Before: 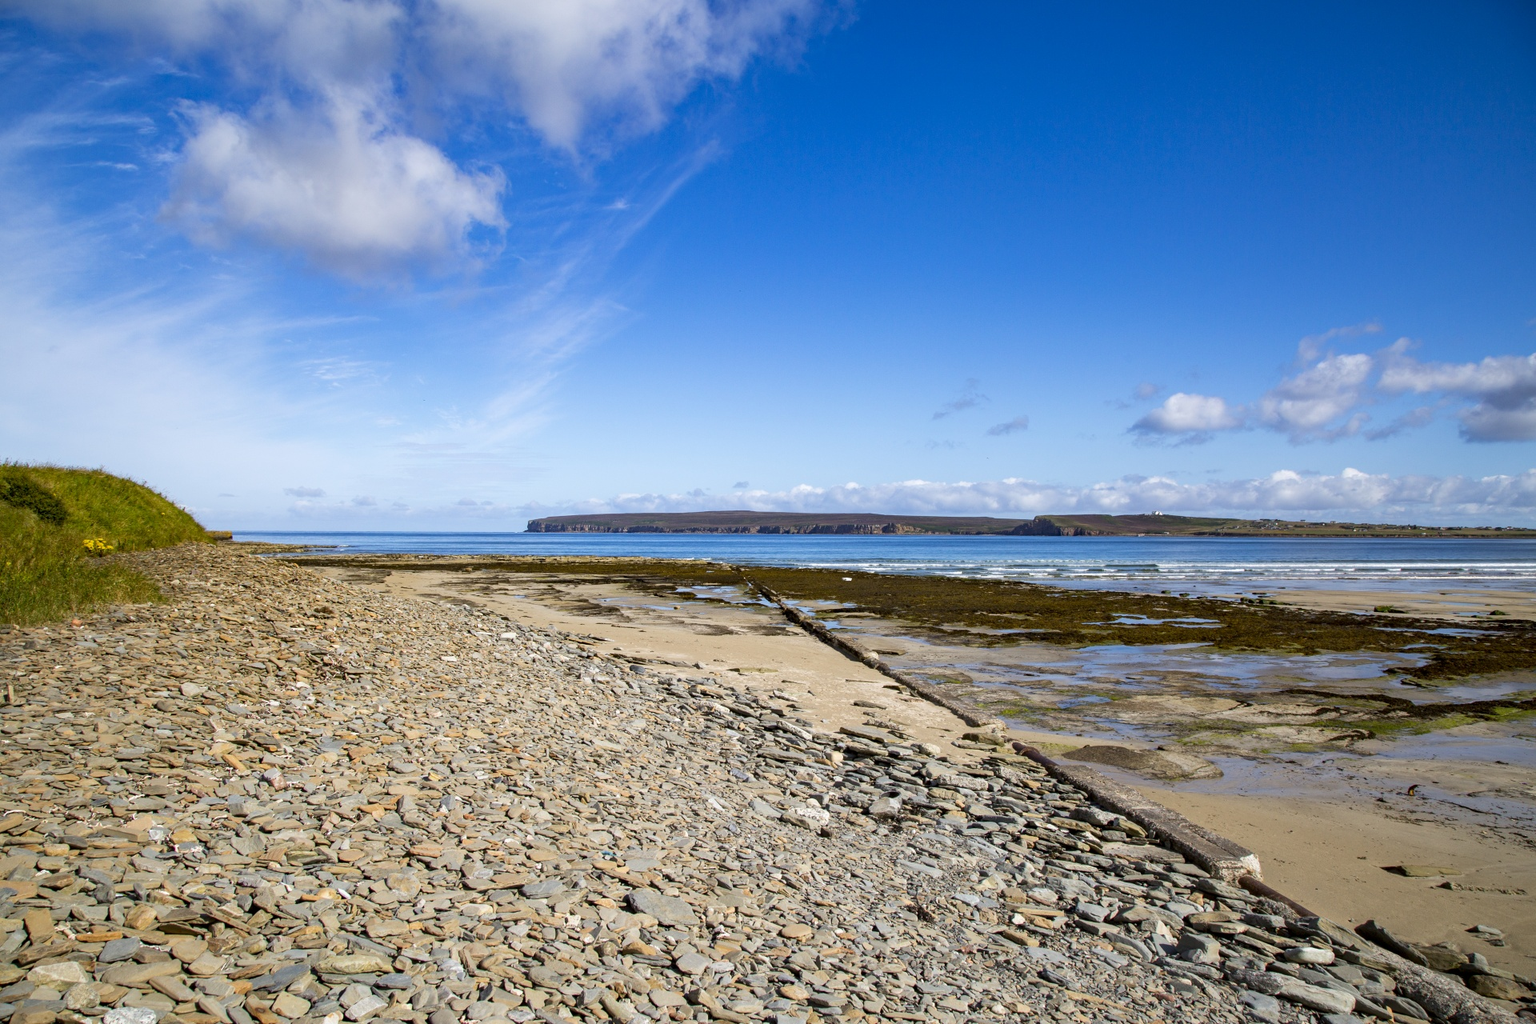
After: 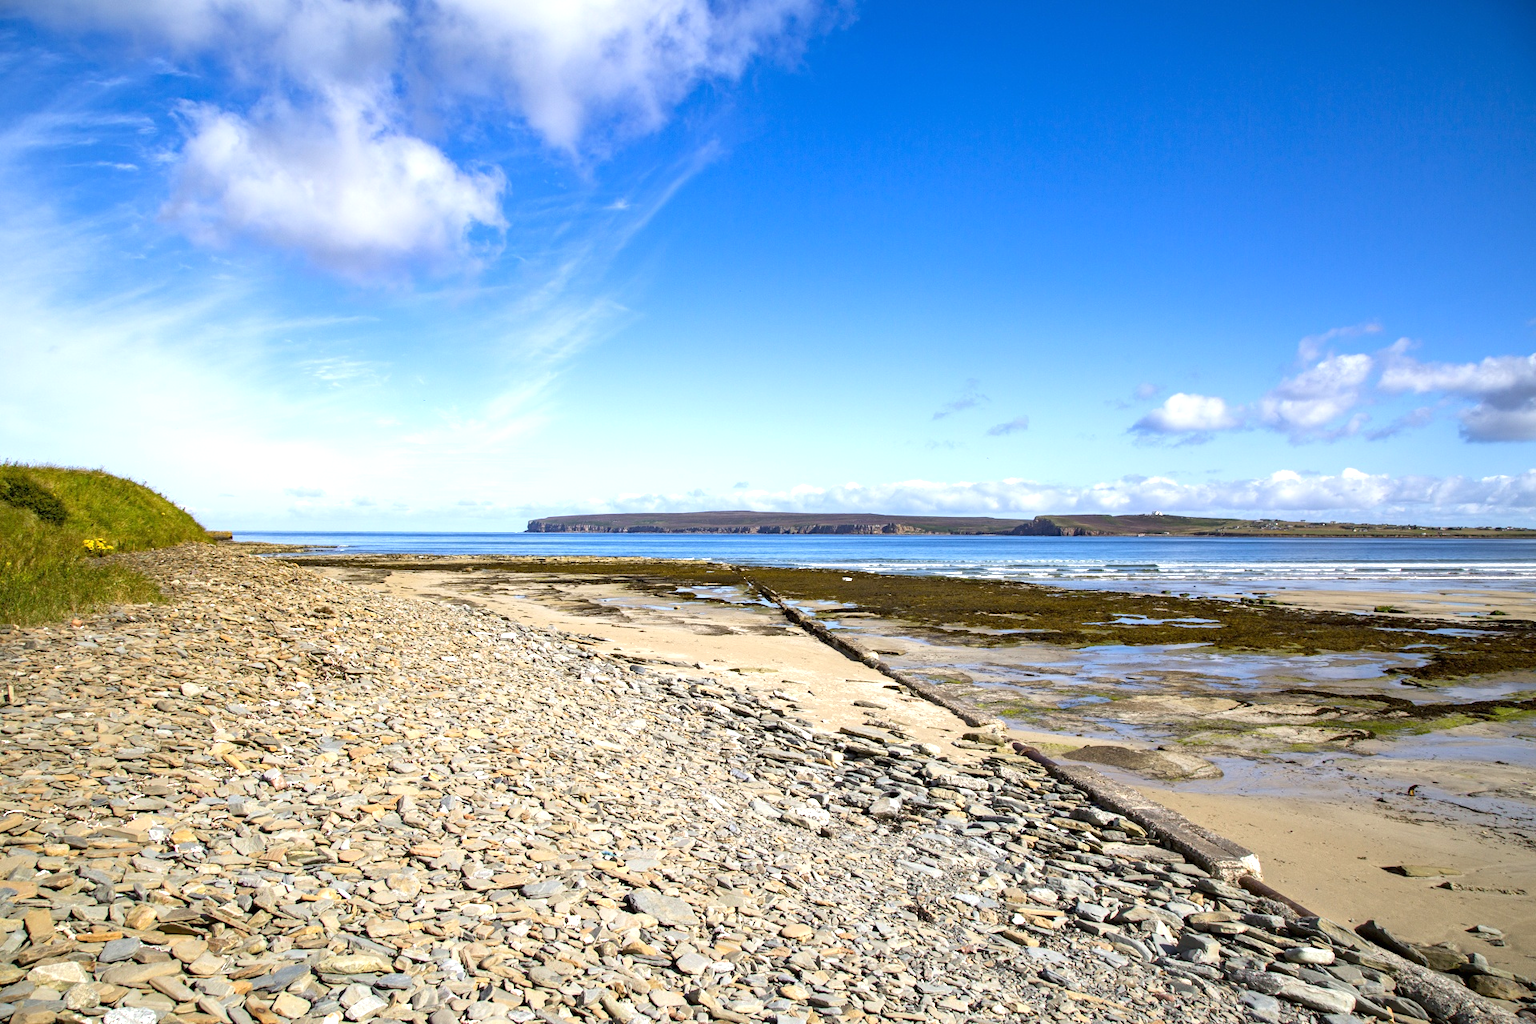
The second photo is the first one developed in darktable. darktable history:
exposure: black level correction 0, exposure 0.692 EV, compensate exposure bias true, compensate highlight preservation false
